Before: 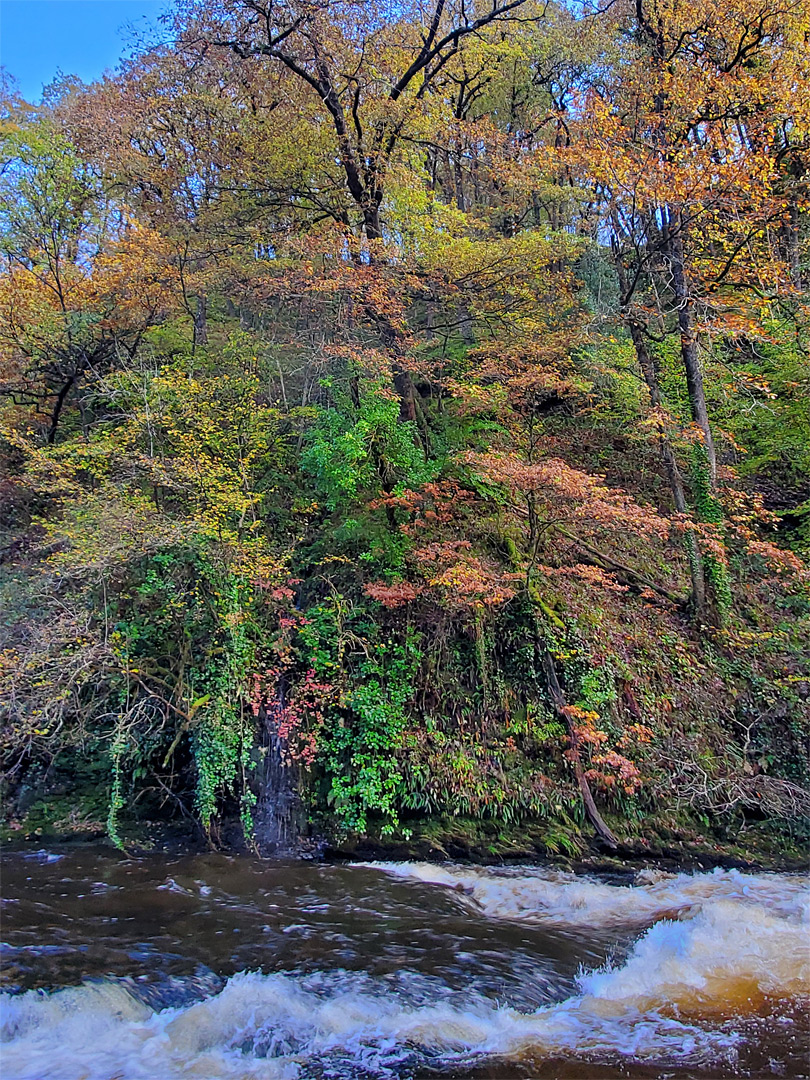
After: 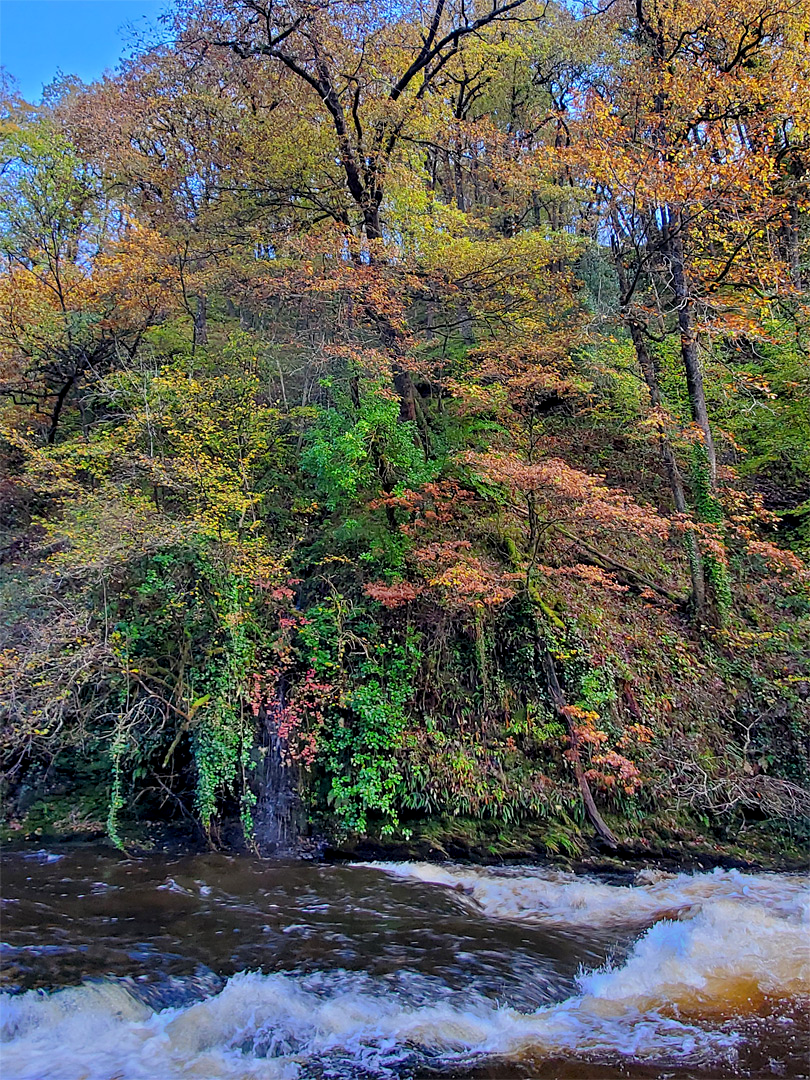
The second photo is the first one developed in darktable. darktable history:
exposure: black level correction 0.004, exposure 0.015 EV, compensate exposure bias true, compensate highlight preservation false
